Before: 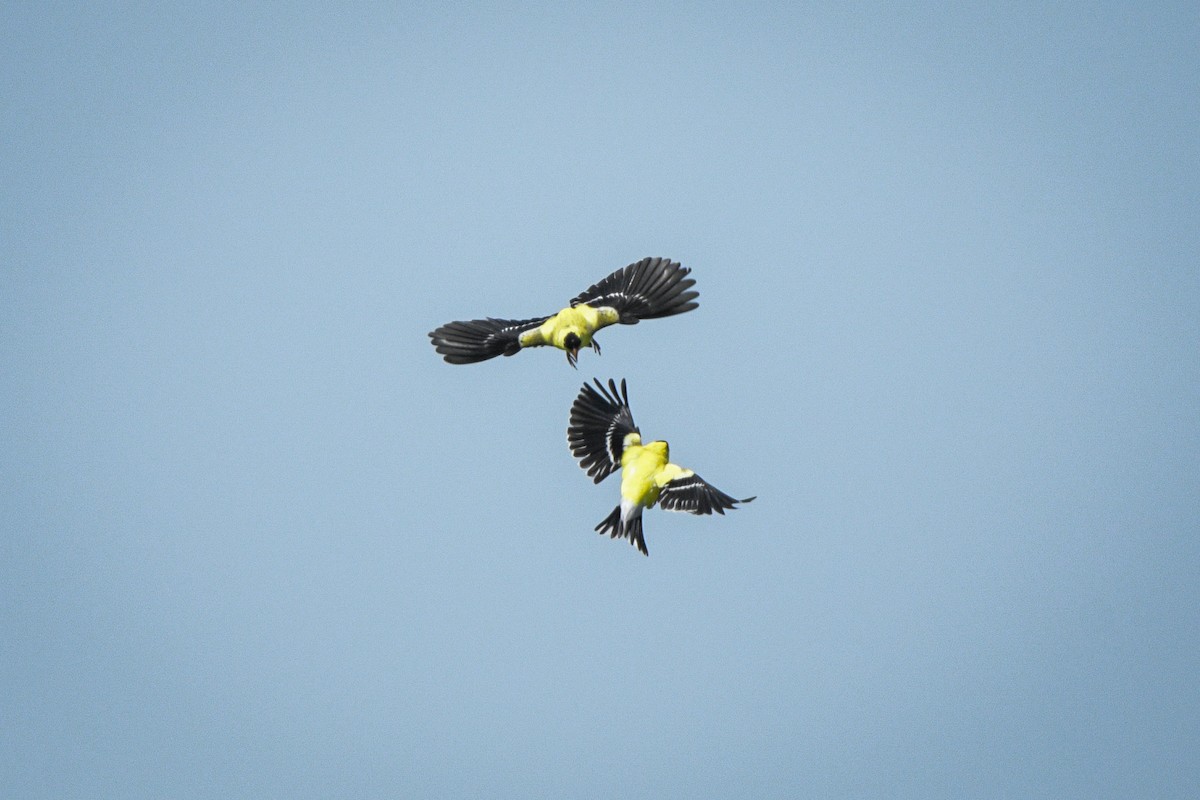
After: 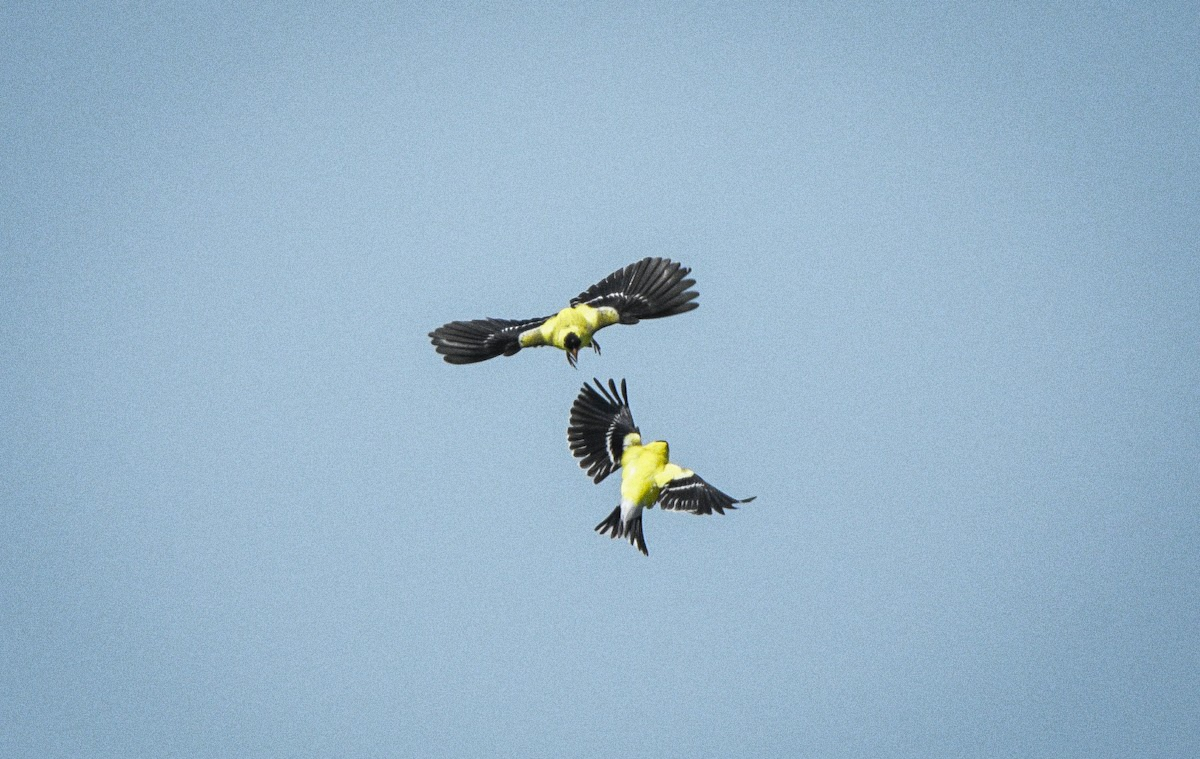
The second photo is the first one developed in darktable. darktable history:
crop and rotate: top 0%, bottom 5.097%
grain: coarseness 22.88 ISO
